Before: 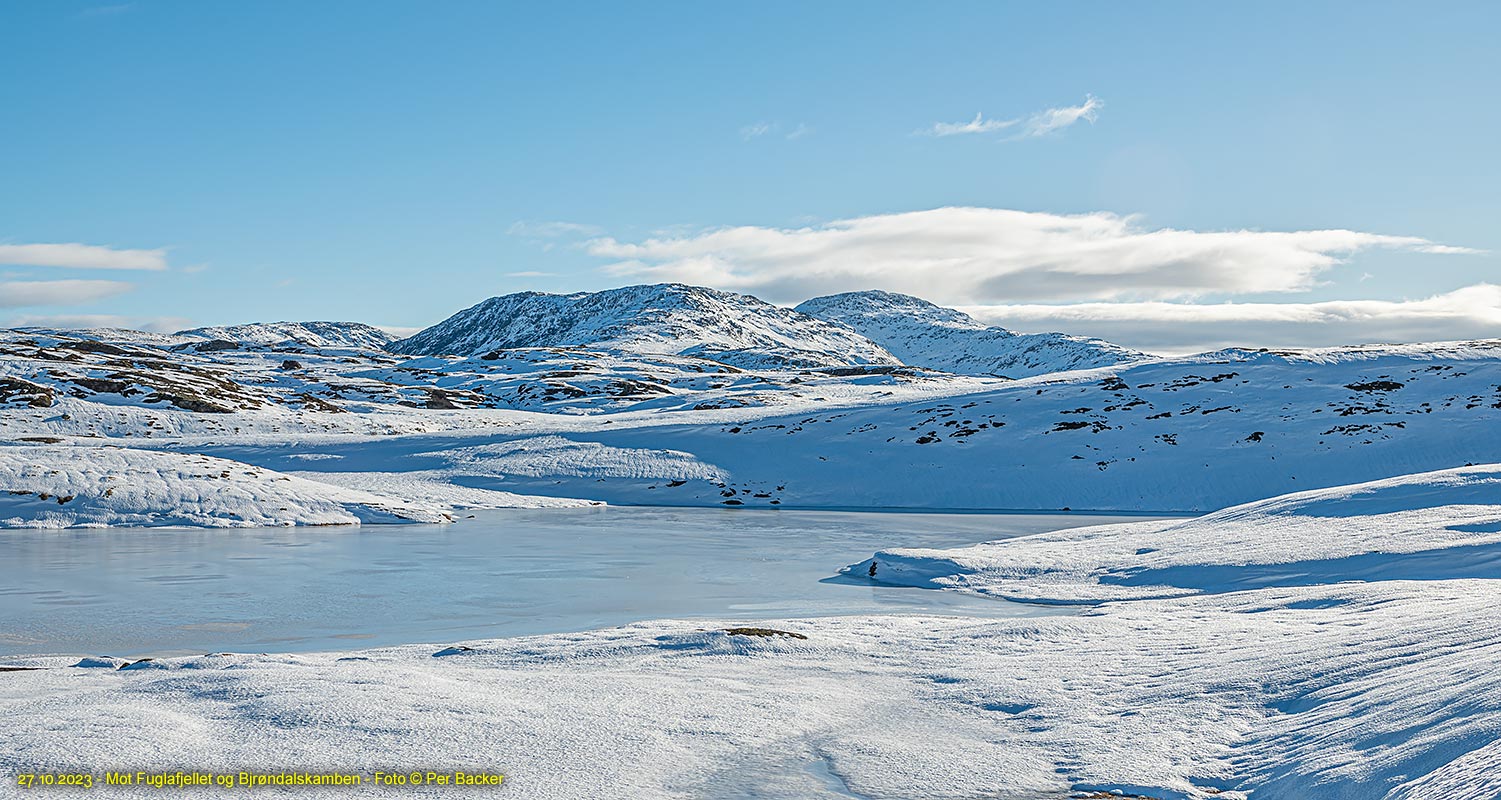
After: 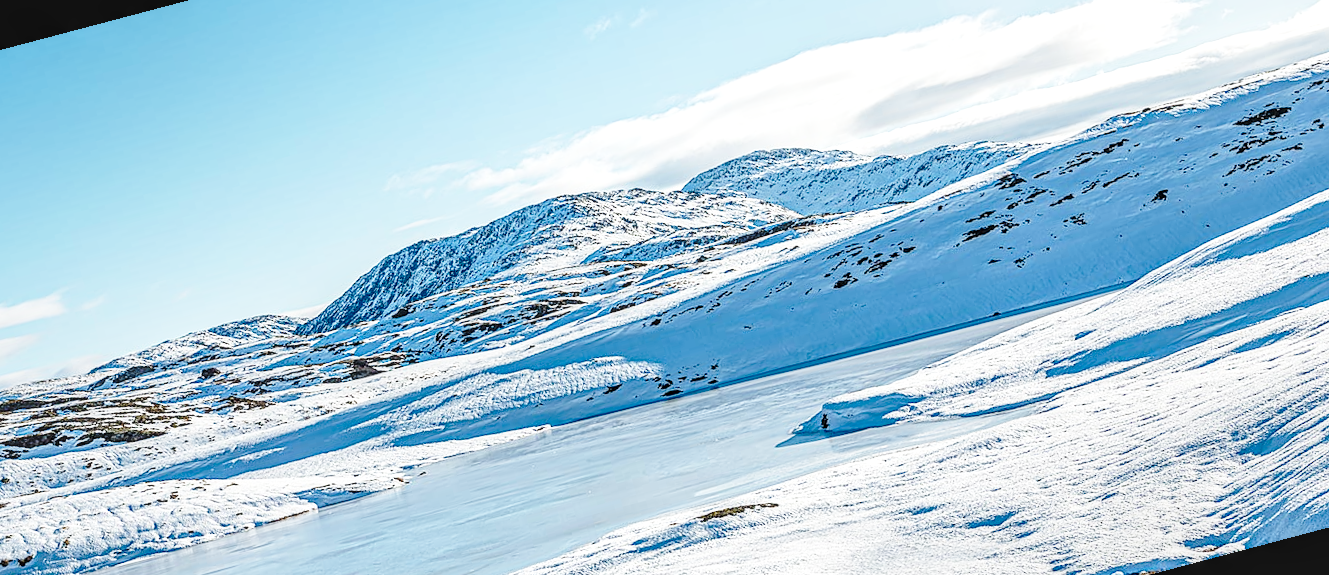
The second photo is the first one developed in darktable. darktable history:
local contrast: detail 130%
rotate and perspective: rotation -14.8°, crop left 0.1, crop right 0.903, crop top 0.25, crop bottom 0.748
base curve: curves: ch0 [(0, 0) (0.032, 0.037) (0.105, 0.228) (0.435, 0.76) (0.856, 0.983) (1, 1)], preserve colors none
